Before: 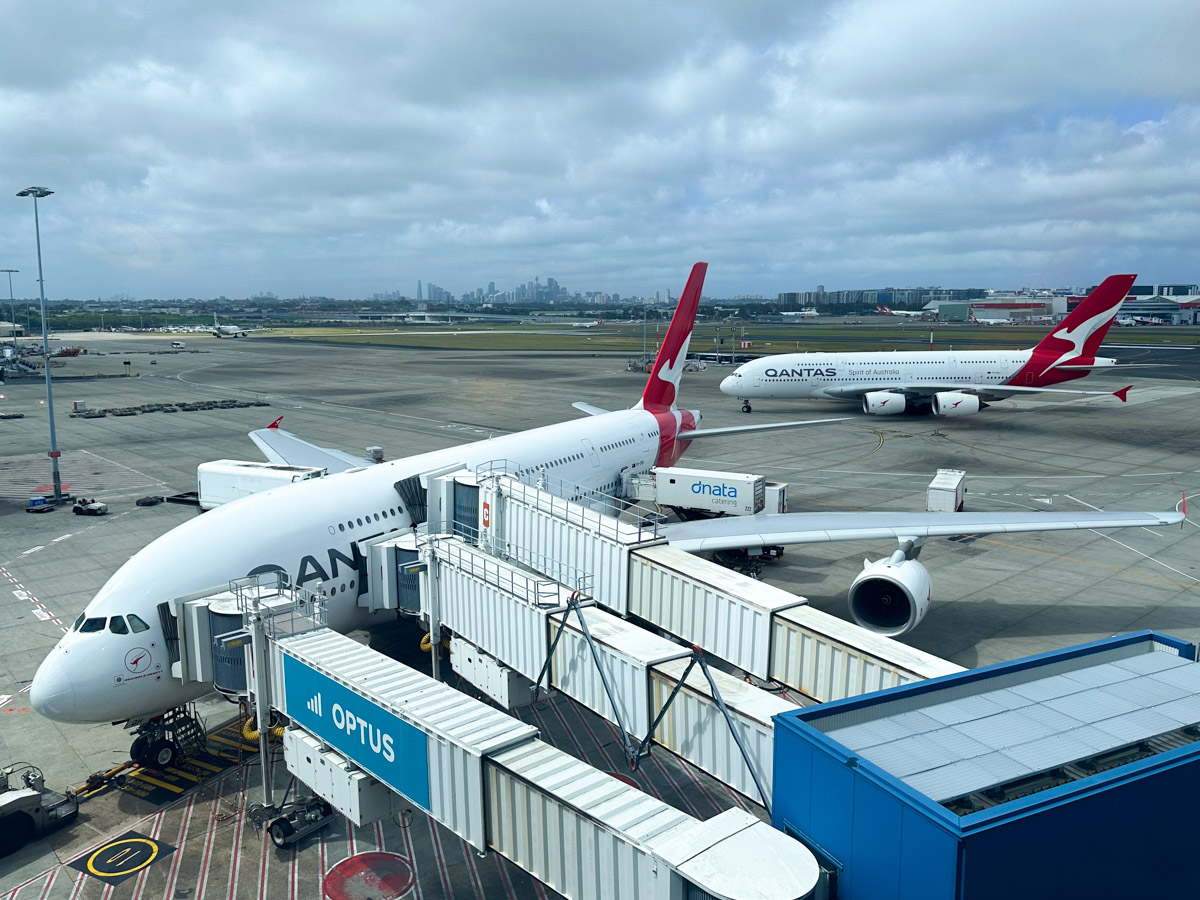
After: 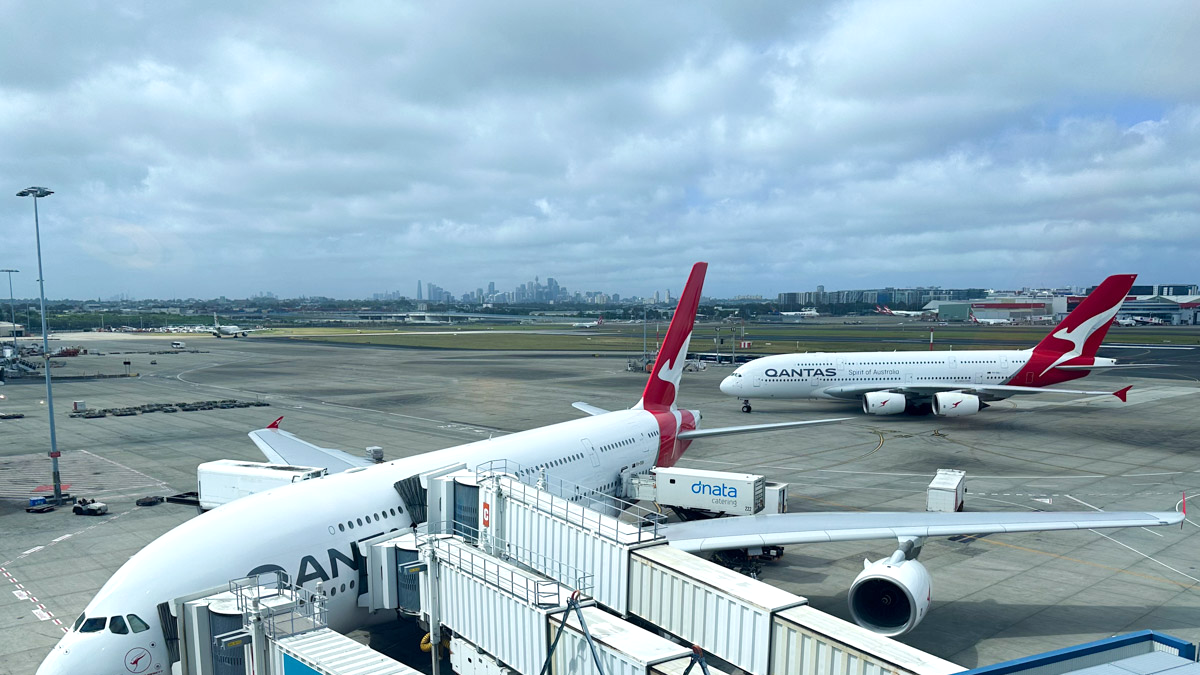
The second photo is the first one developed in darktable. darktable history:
exposure: exposure 0.128 EV, compensate highlight preservation false
crop: bottom 24.931%
